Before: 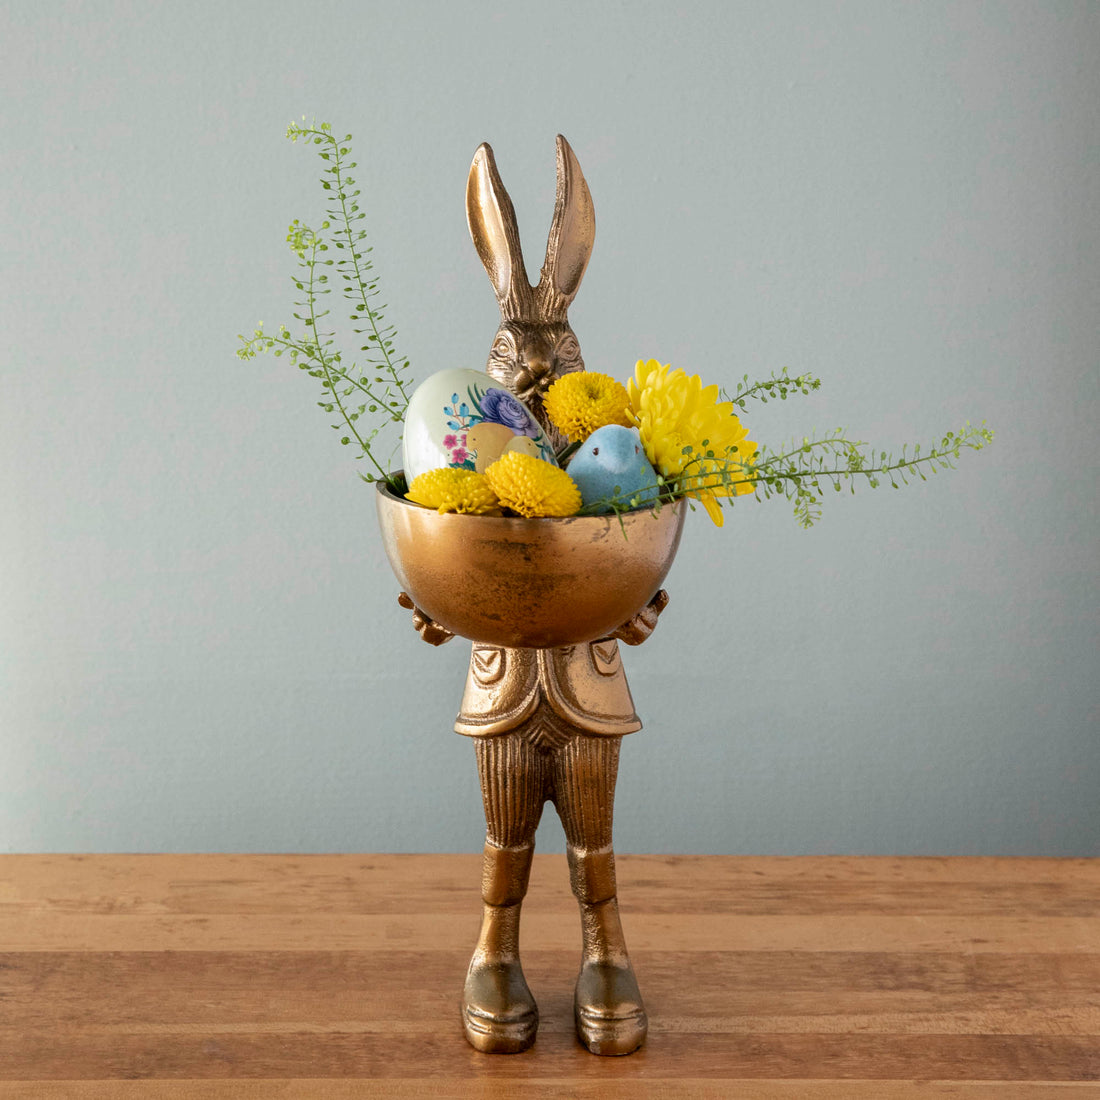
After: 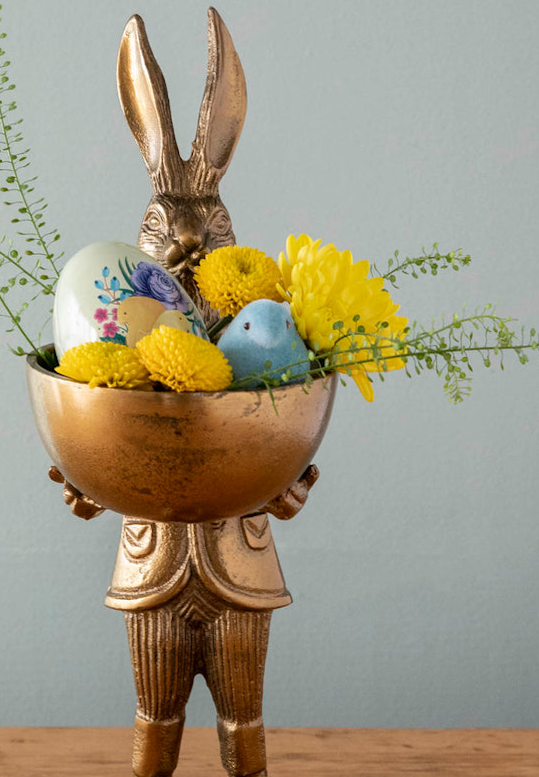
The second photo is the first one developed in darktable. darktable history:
rotate and perspective: rotation 0.174°, lens shift (vertical) 0.013, lens shift (horizontal) 0.019, shear 0.001, automatic cropping original format, crop left 0.007, crop right 0.991, crop top 0.016, crop bottom 0.997
crop: left 32.075%, top 10.976%, right 18.355%, bottom 17.596%
